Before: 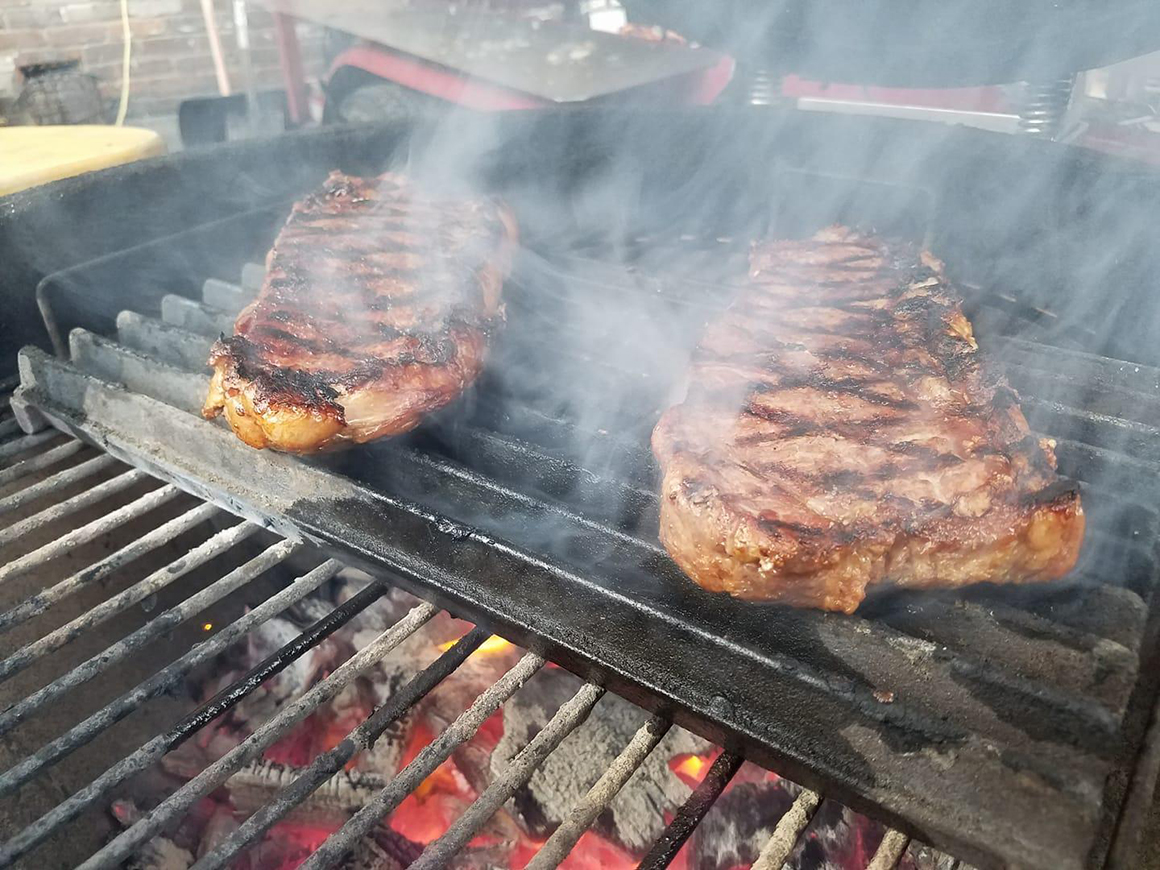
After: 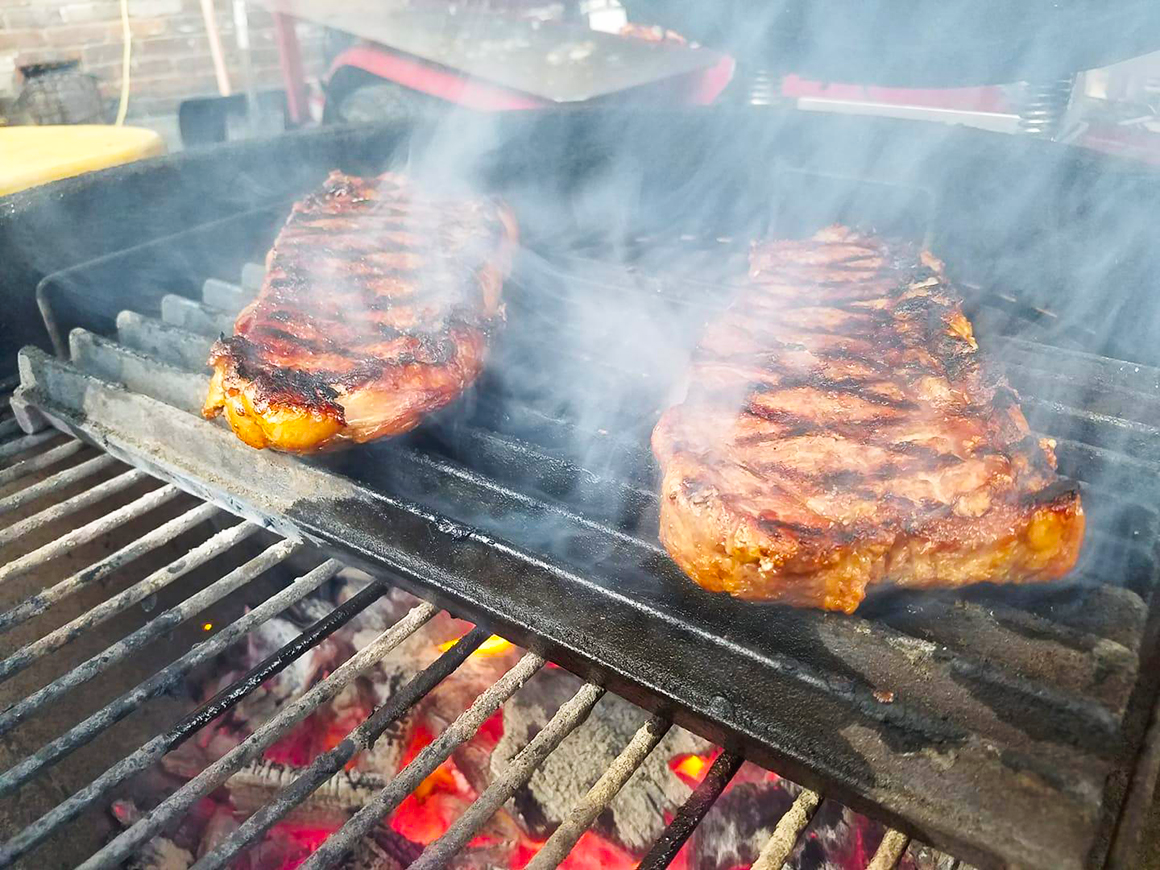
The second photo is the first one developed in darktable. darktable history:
color balance rgb: linear chroma grading › global chroma 15%, perceptual saturation grading › global saturation 30%
tone curve: curves: ch0 [(0, 0) (0.003, 0.019) (0.011, 0.022) (0.025, 0.03) (0.044, 0.049) (0.069, 0.08) (0.1, 0.111) (0.136, 0.144) (0.177, 0.189) (0.224, 0.23) (0.277, 0.285) (0.335, 0.356) (0.399, 0.428) (0.468, 0.511) (0.543, 0.597) (0.623, 0.682) (0.709, 0.773) (0.801, 0.865) (0.898, 0.945) (1, 1)], preserve colors none
